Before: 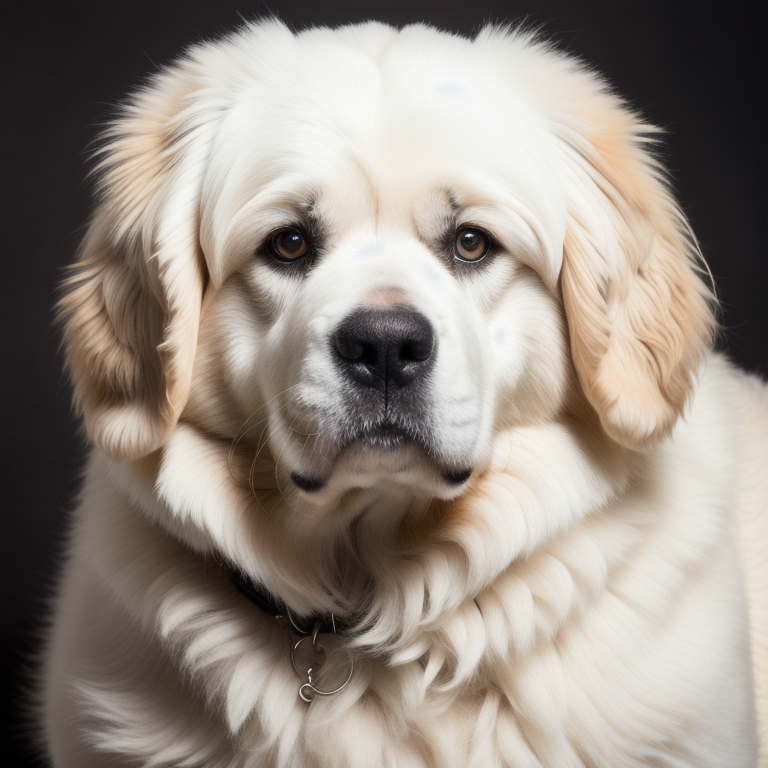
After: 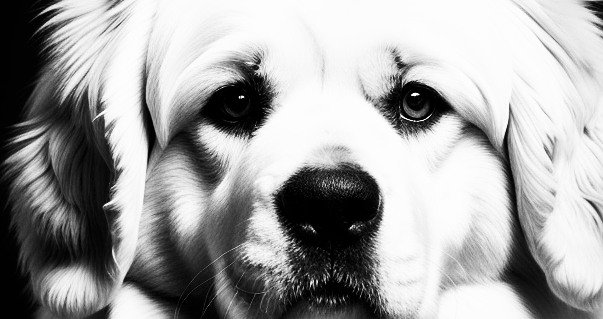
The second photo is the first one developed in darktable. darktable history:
color balance: lift [1.004, 1.002, 1.002, 0.998], gamma [1, 1.007, 1.002, 0.993], gain [1, 0.977, 1.013, 1.023], contrast -3.64%
crop: left 7.036%, top 18.398%, right 14.379%, bottom 40.043%
contrast brightness saturation: contrast 0.02, brightness -1, saturation -1
base curve: curves: ch0 [(0, 0) (0.026, 0.03) (0.109, 0.232) (0.351, 0.748) (0.669, 0.968) (1, 1)], preserve colors none
sharpen: on, module defaults
